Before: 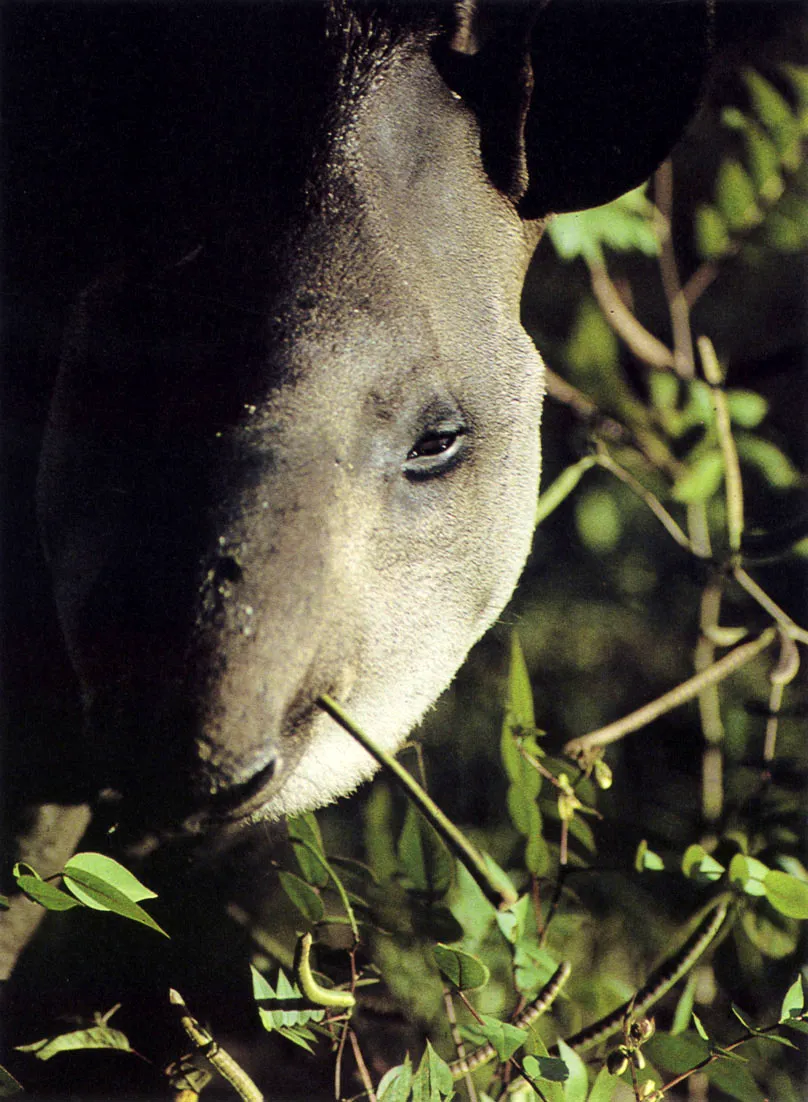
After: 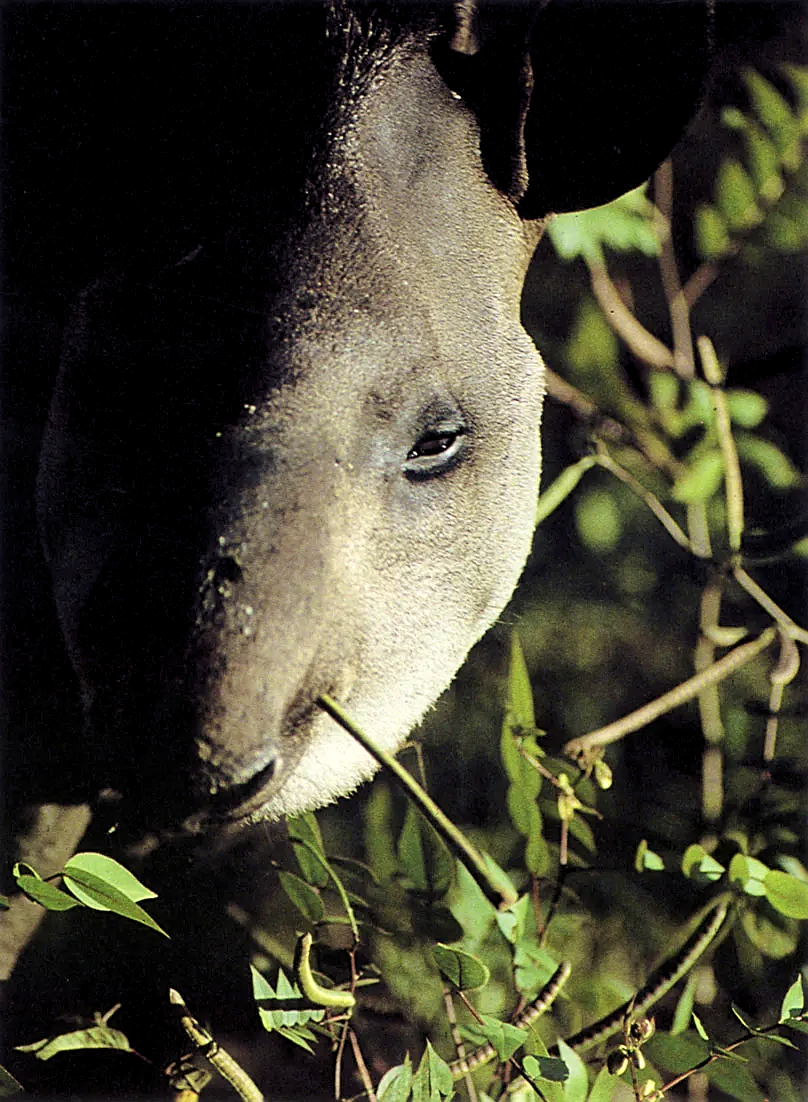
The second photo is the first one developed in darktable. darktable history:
sharpen: on, module defaults
levels: levels [0.018, 0.493, 1]
